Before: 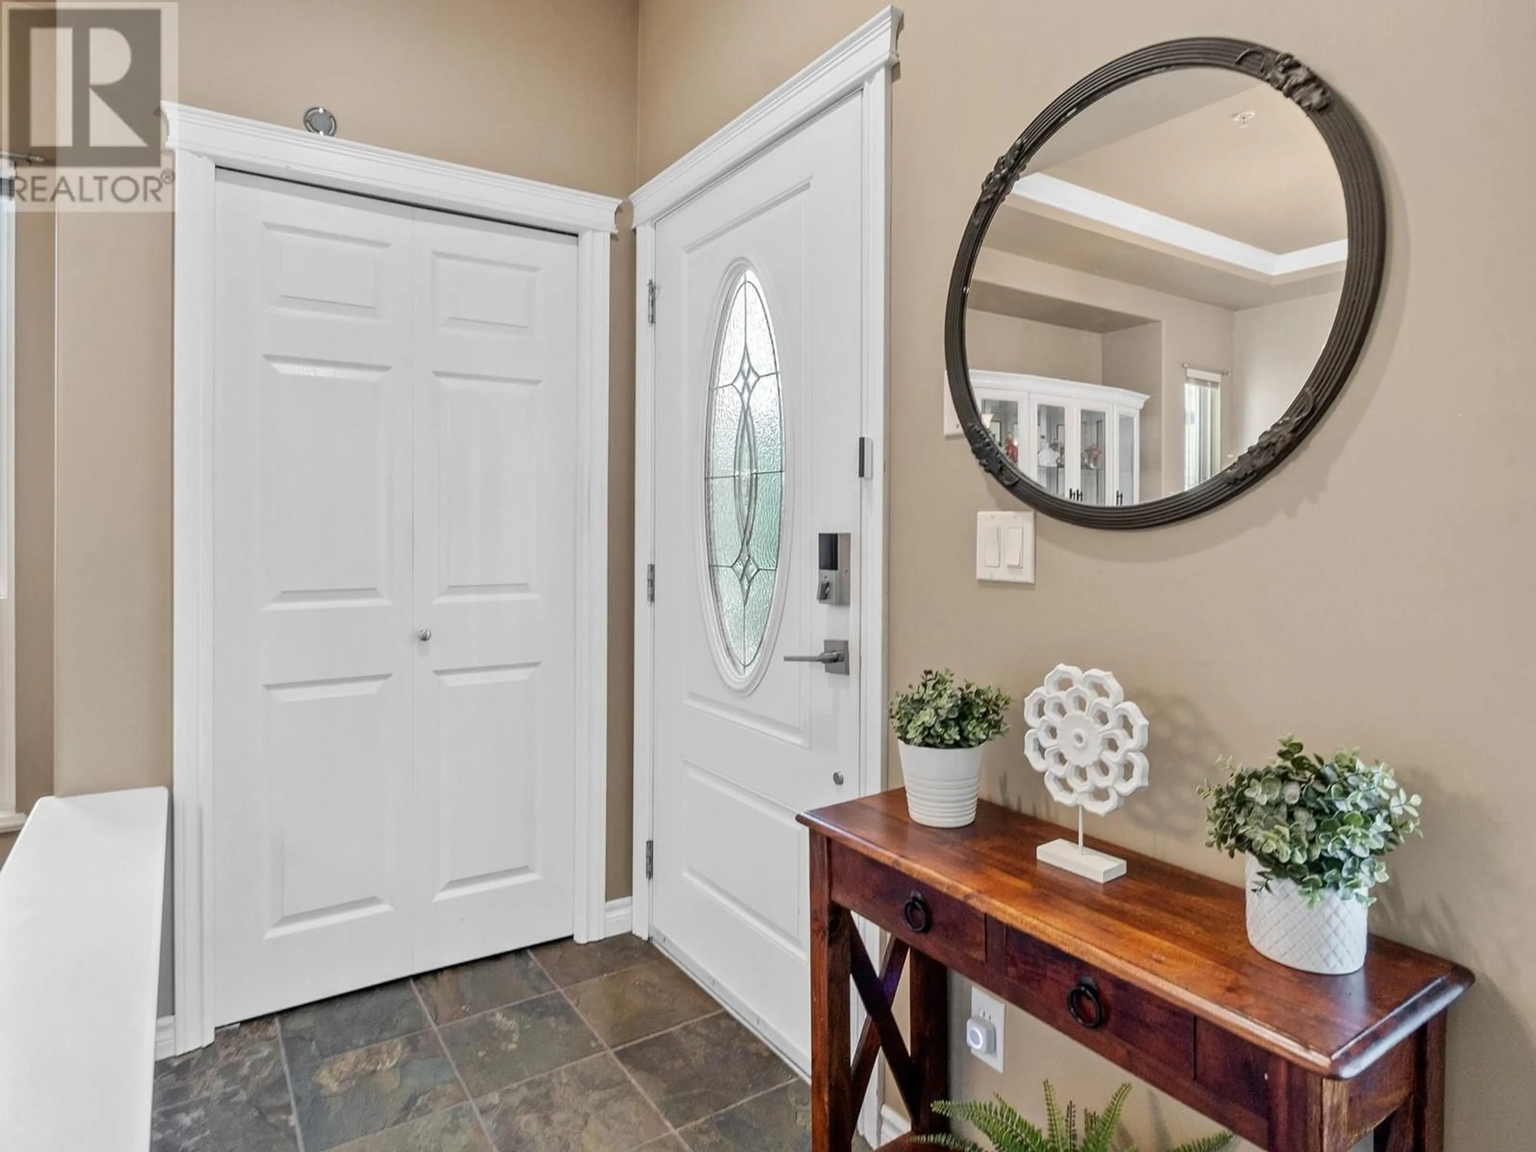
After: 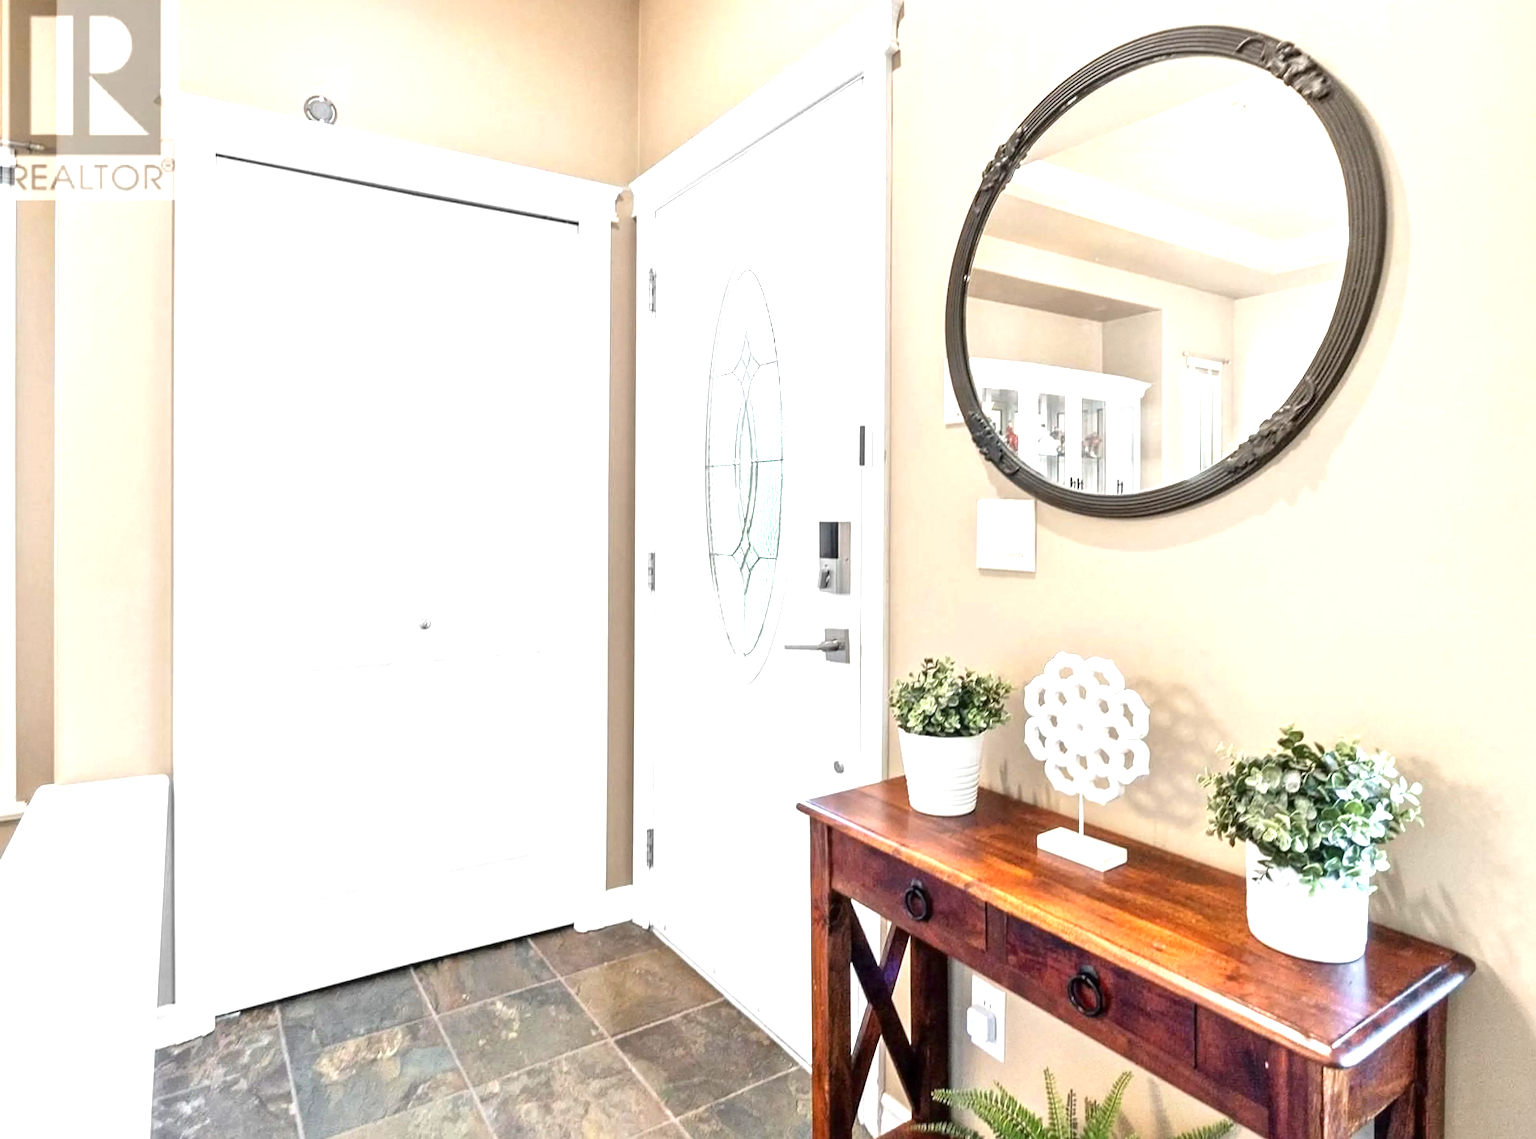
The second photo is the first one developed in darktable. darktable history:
crop: top 1.049%, right 0.001%
local contrast: mode bilateral grid, contrast 20, coarseness 50, detail 120%, midtone range 0.2
exposure: black level correction 0, exposure 1.379 EV, compensate exposure bias true, compensate highlight preservation false
contrast equalizer: y [[0.5, 0.5, 0.478, 0.5, 0.5, 0.5], [0.5 ×6], [0.5 ×6], [0 ×6], [0 ×6]]
